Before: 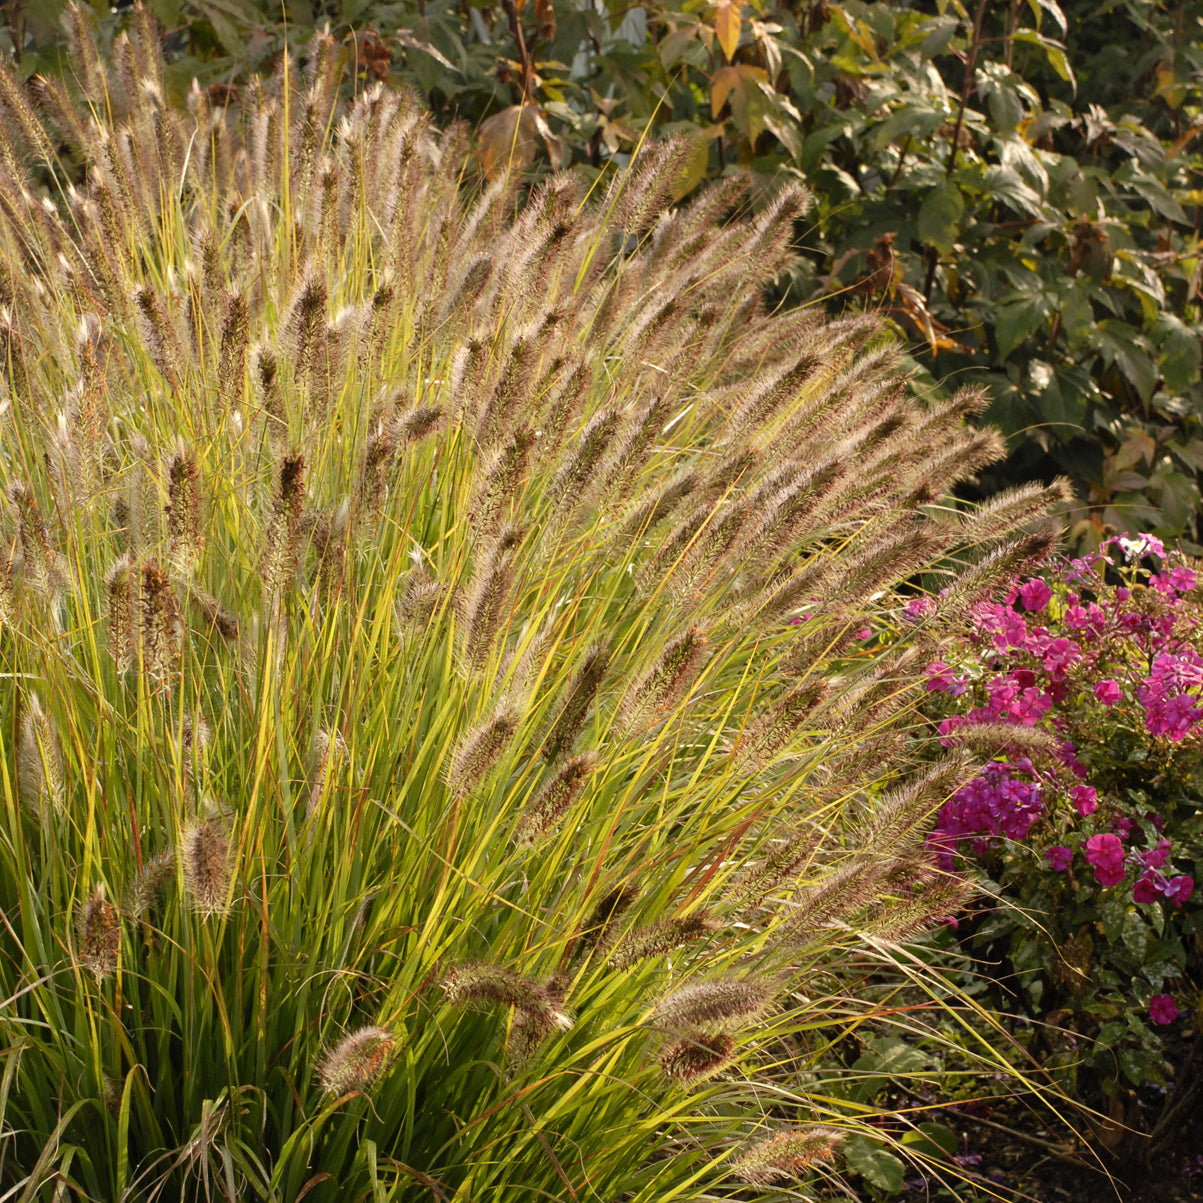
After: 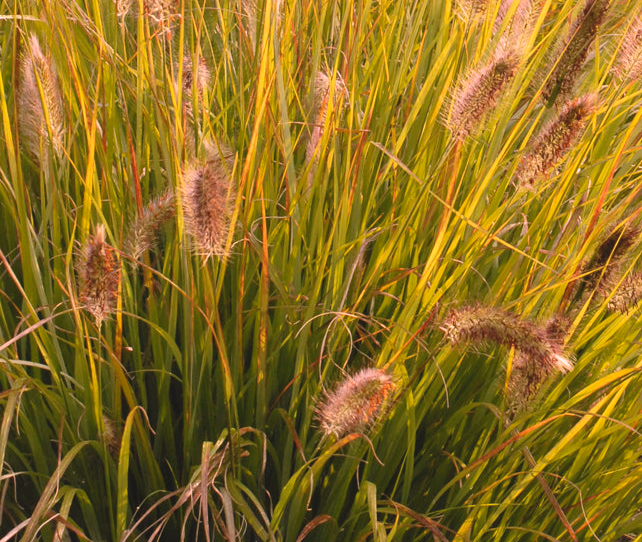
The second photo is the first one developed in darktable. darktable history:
contrast brightness saturation: contrast -0.1, brightness 0.05, saturation 0.08
crop and rotate: top 54.778%, right 46.61%, bottom 0.159%
white balance: red 1.188, blue 1.11
